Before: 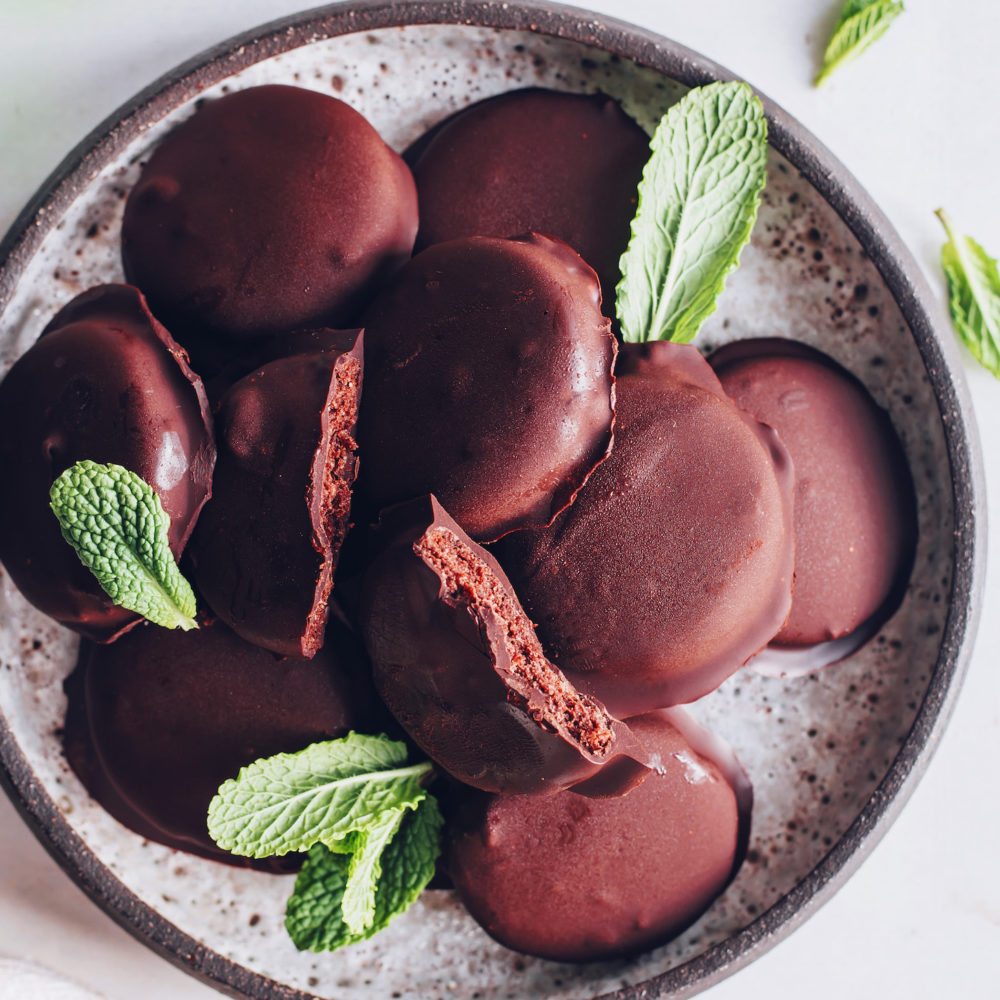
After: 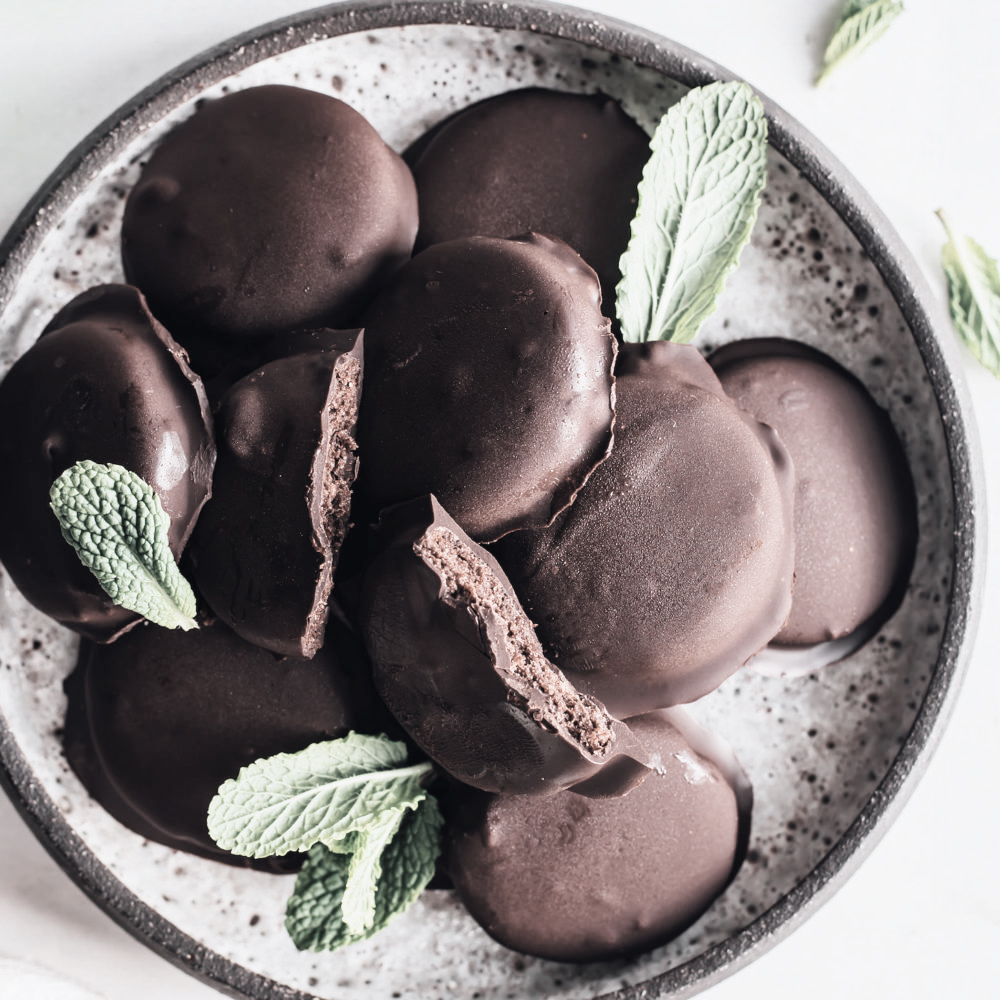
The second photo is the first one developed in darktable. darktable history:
color correction: highlights b* -0.033, saturation 0.214
contrast brightness saturation: contrast 0.203, brightness 0.166, saturation 0.228
